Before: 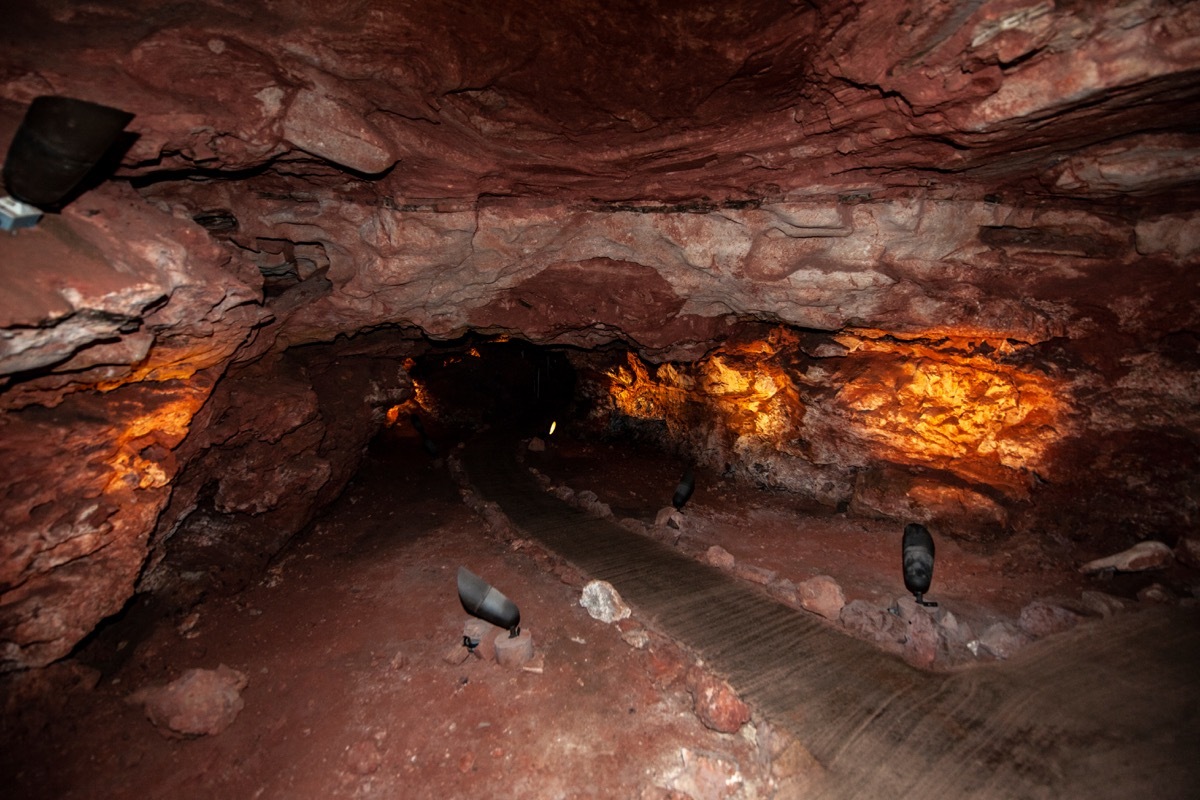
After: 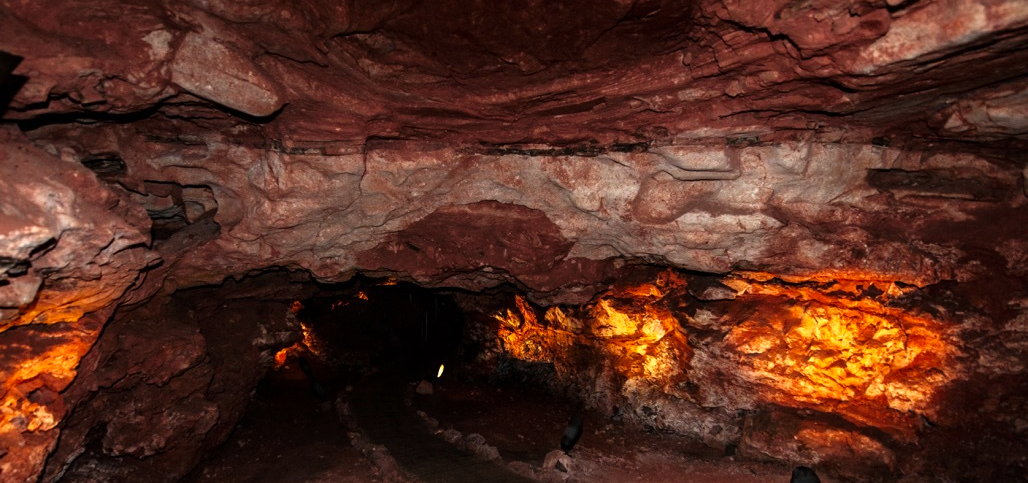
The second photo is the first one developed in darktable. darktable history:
tone curve: curves: ch0 [(0, 0) (0.003, 0.002) (0.011, 0.009) (0.025, 0.02) (0.044, 0.036) (0.069, 0.057) (0.1, 0.081) (0.136, 0.115) (0.177, 0.153) (0.224, 0.202) (0.277, 0.264) (0.335, 0.333) (0.399, 0.409) (0.468, 0.491) (0.543, 0.58) (0.623, 0.675) (0.709, 0.777) (0.801, 0.88) (0.898, 0.98) (1, 1)], preserve colors none
crop and rotate: left 9.345%, top 7.22%, right 4.982%, bottom 32.331%
